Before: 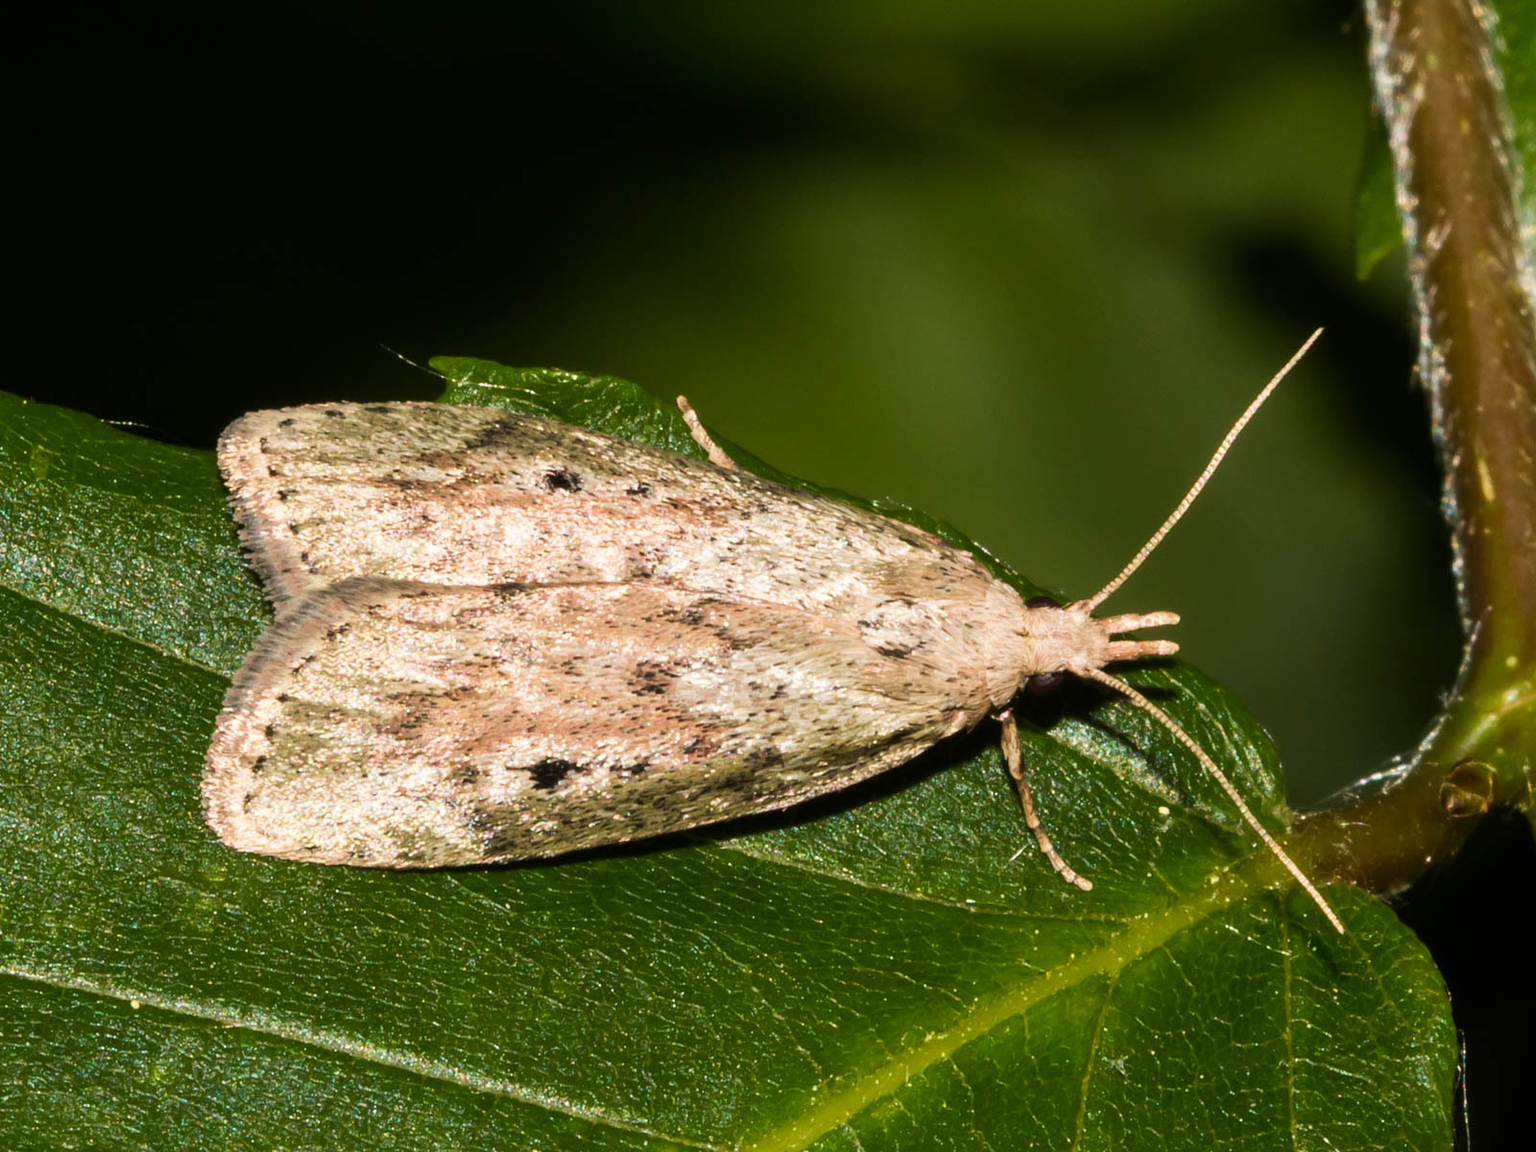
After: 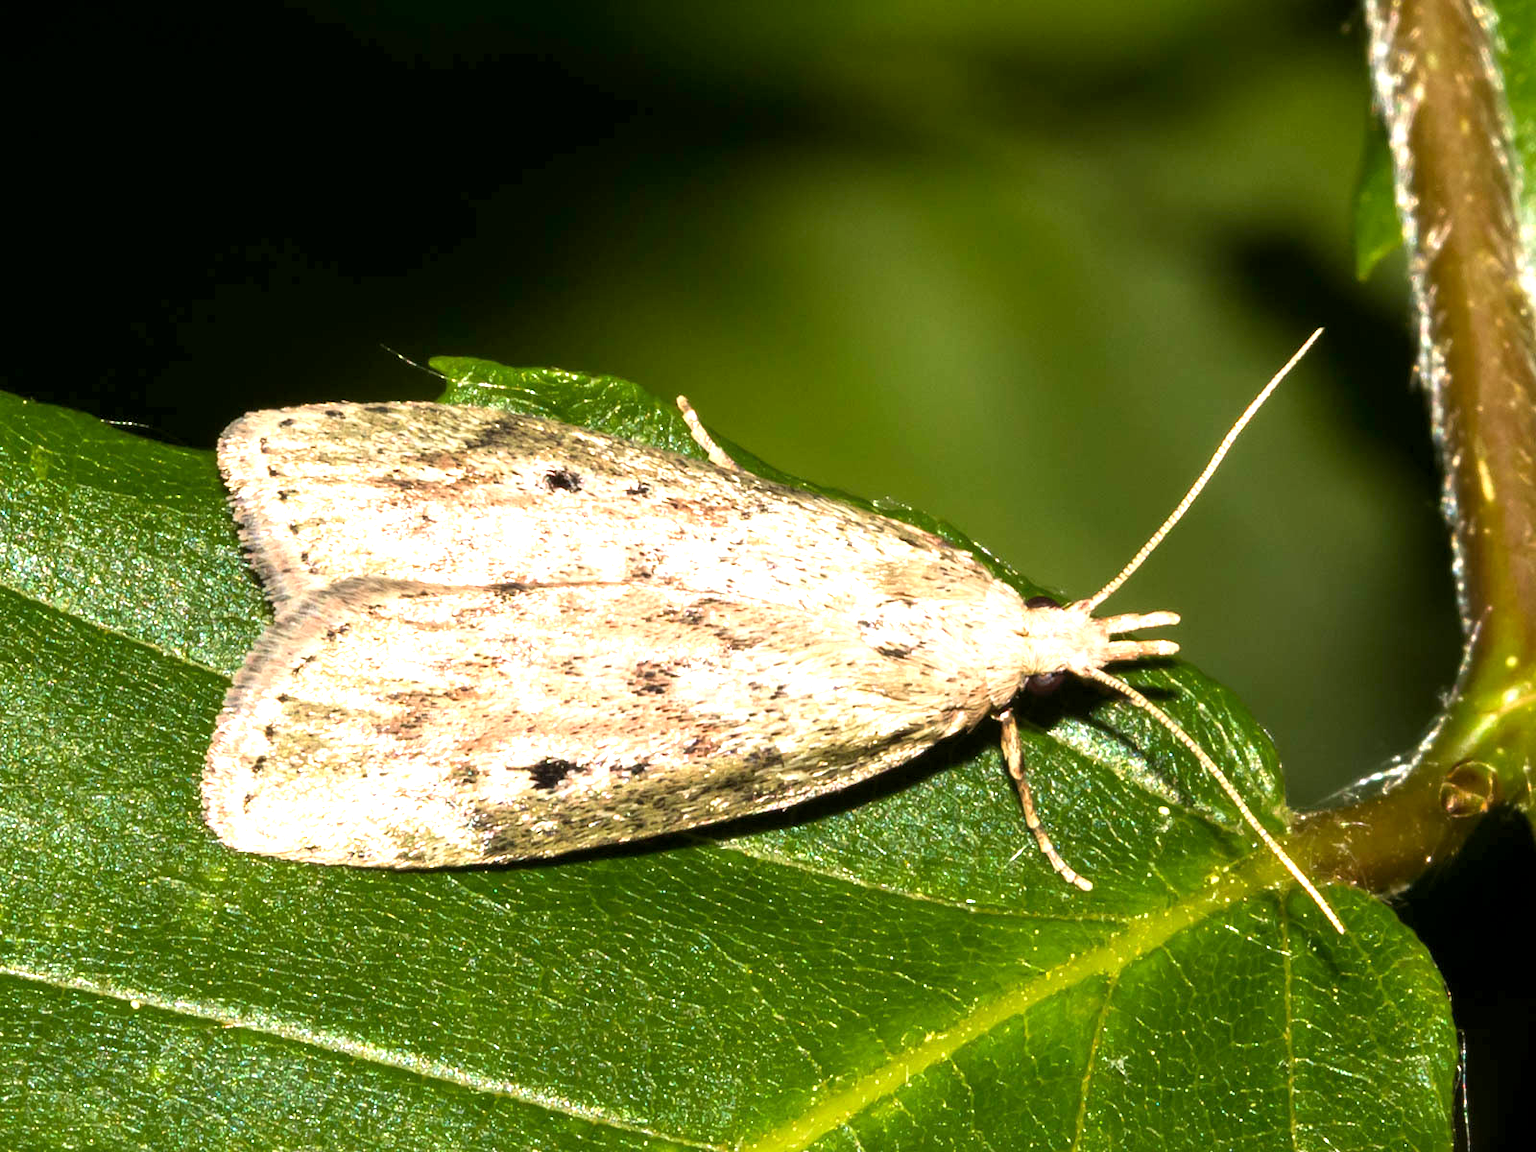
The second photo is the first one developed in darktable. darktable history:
exposure: black level correction 0.001, exposure 1.129 EV, compensate exposure bias true, compensate highlight preservation false
